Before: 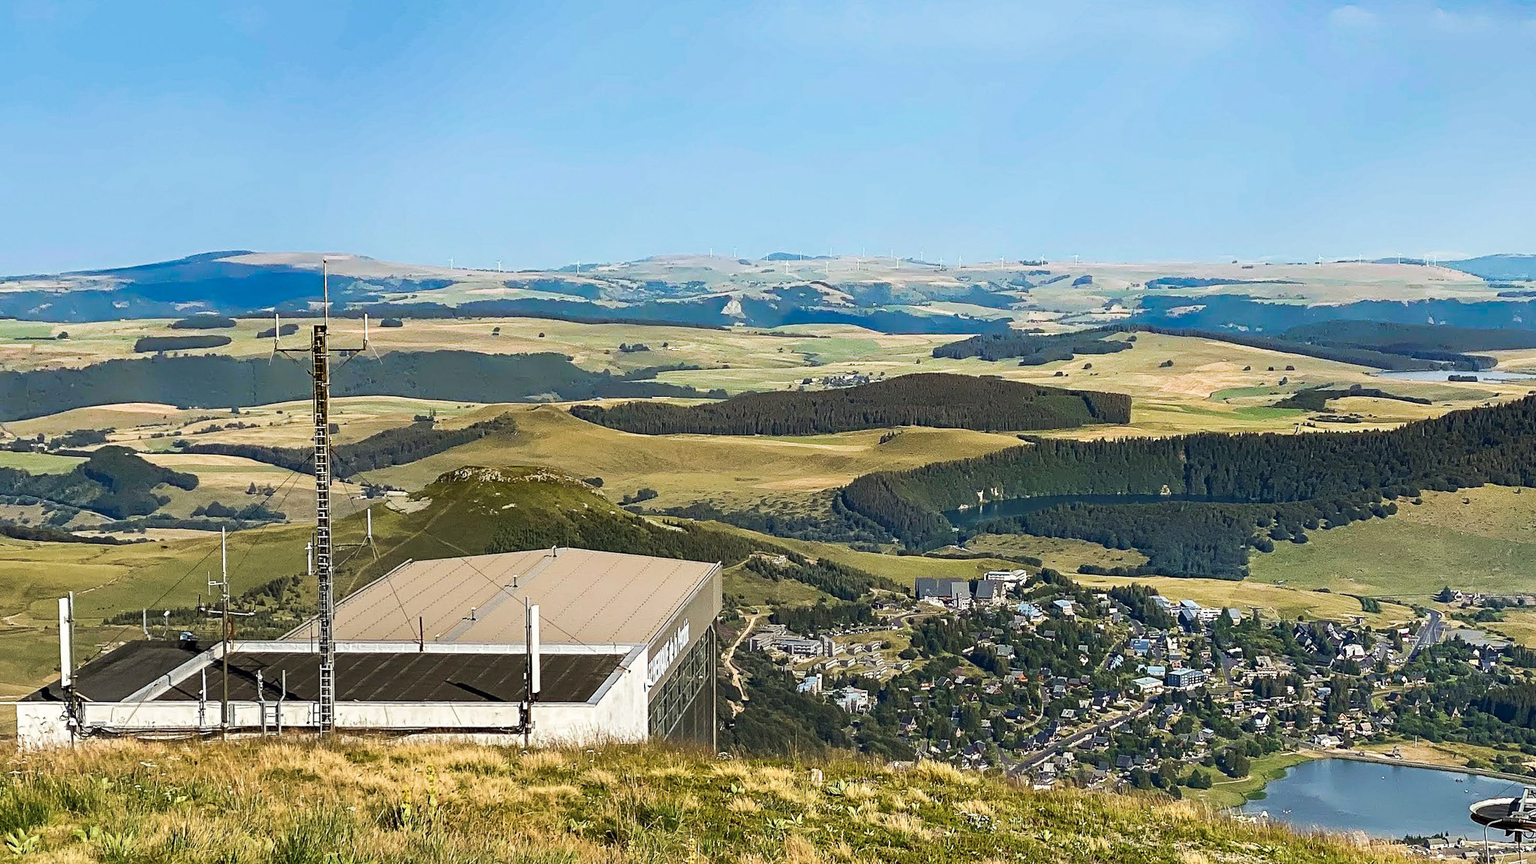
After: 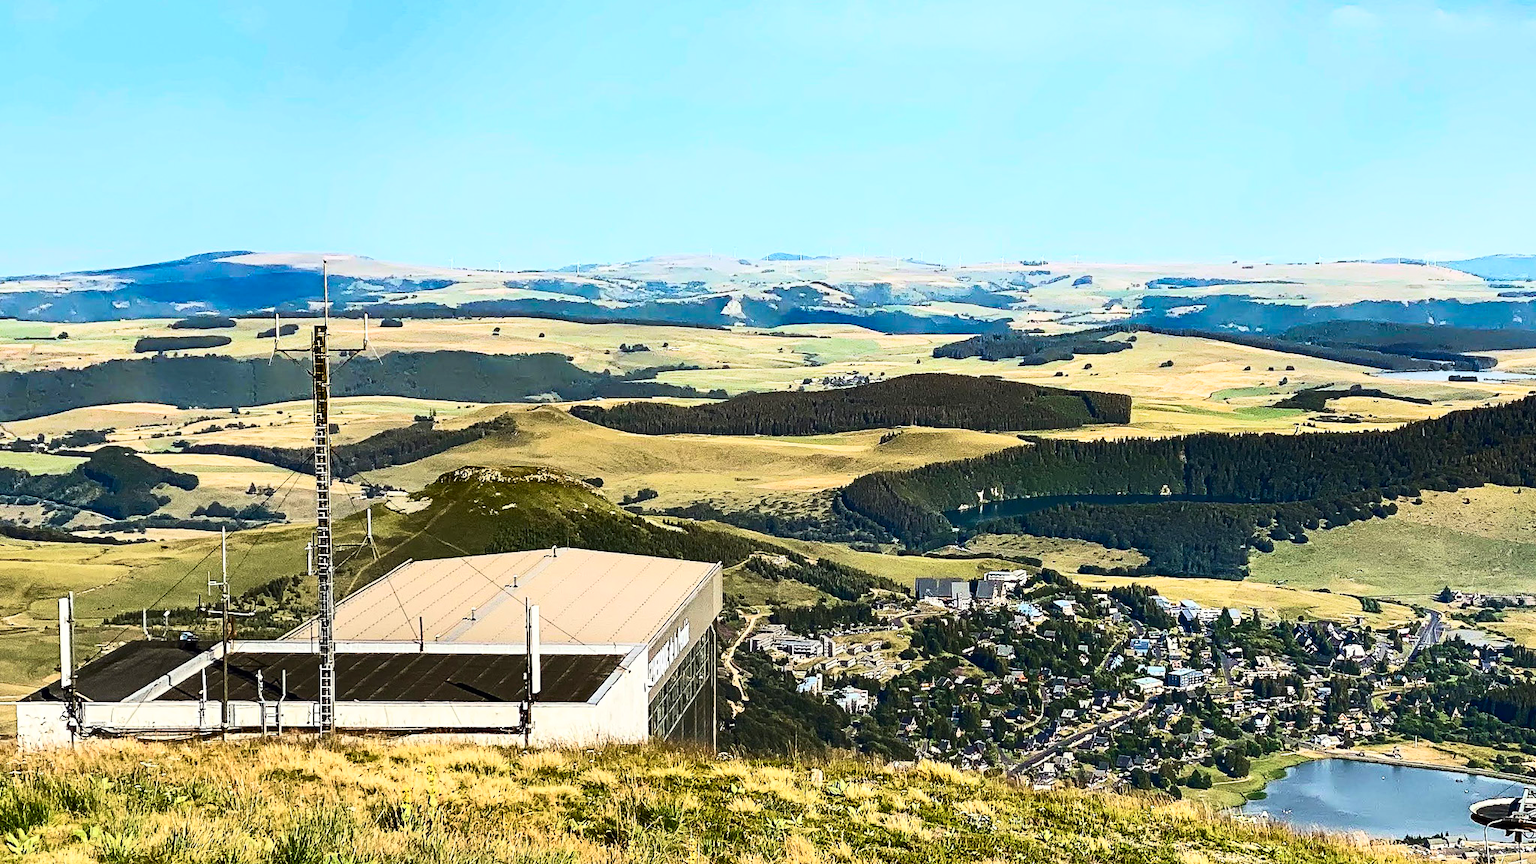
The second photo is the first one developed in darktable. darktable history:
contrast brightness saturation: contrast 0.405, brightness 0.113, saturation 0.208
